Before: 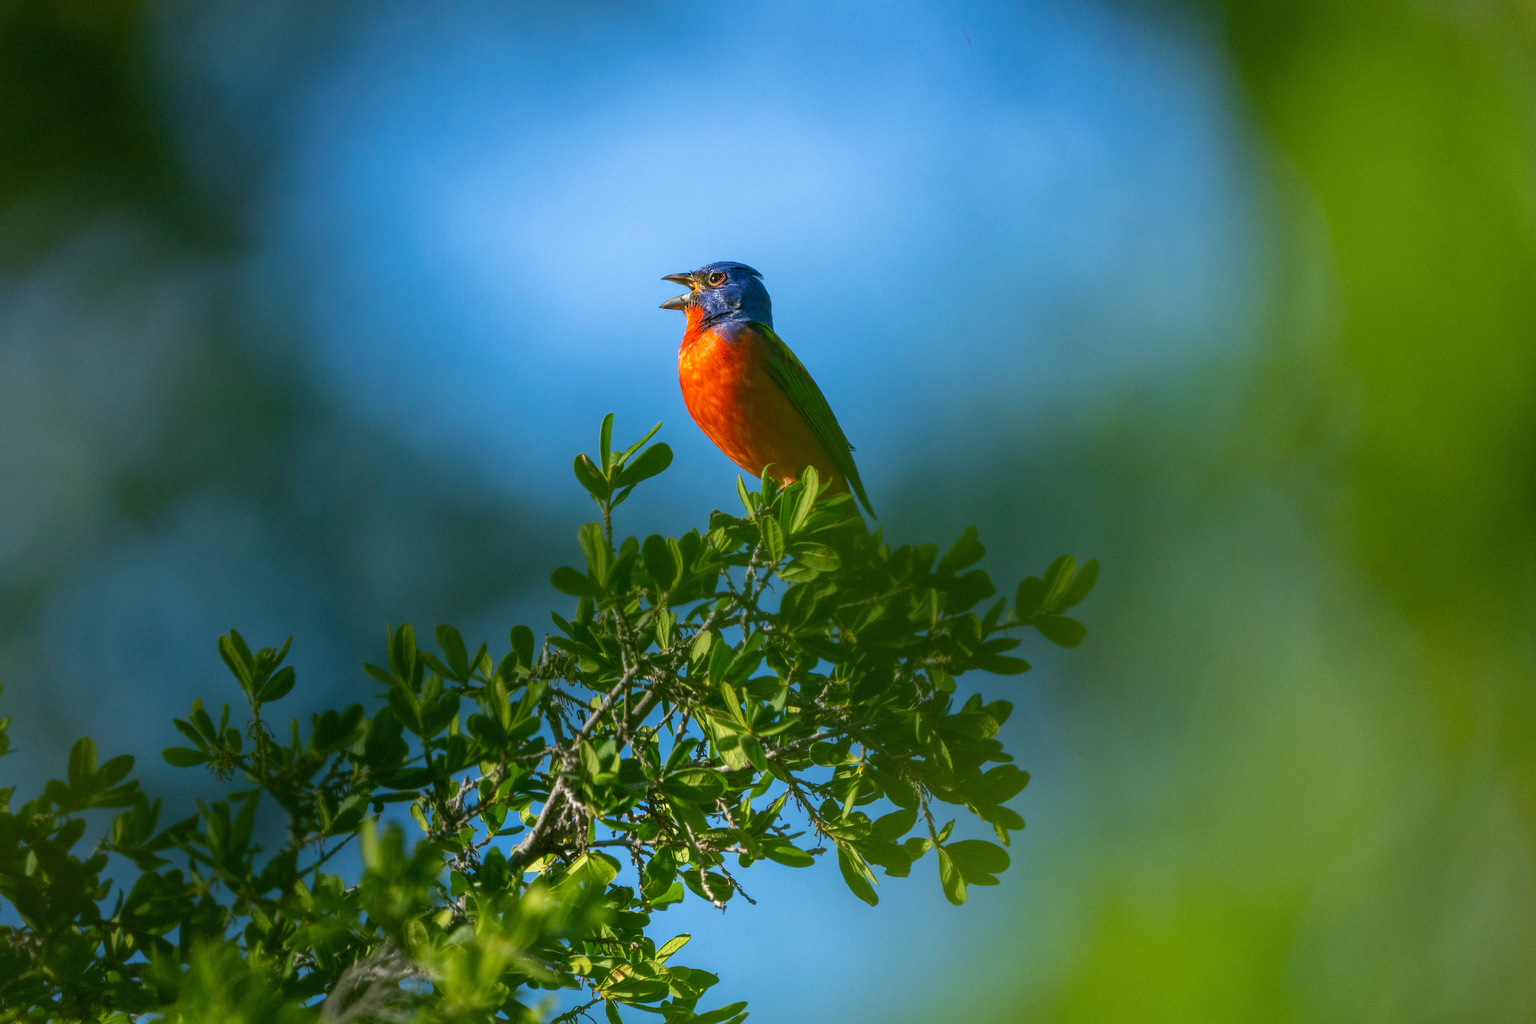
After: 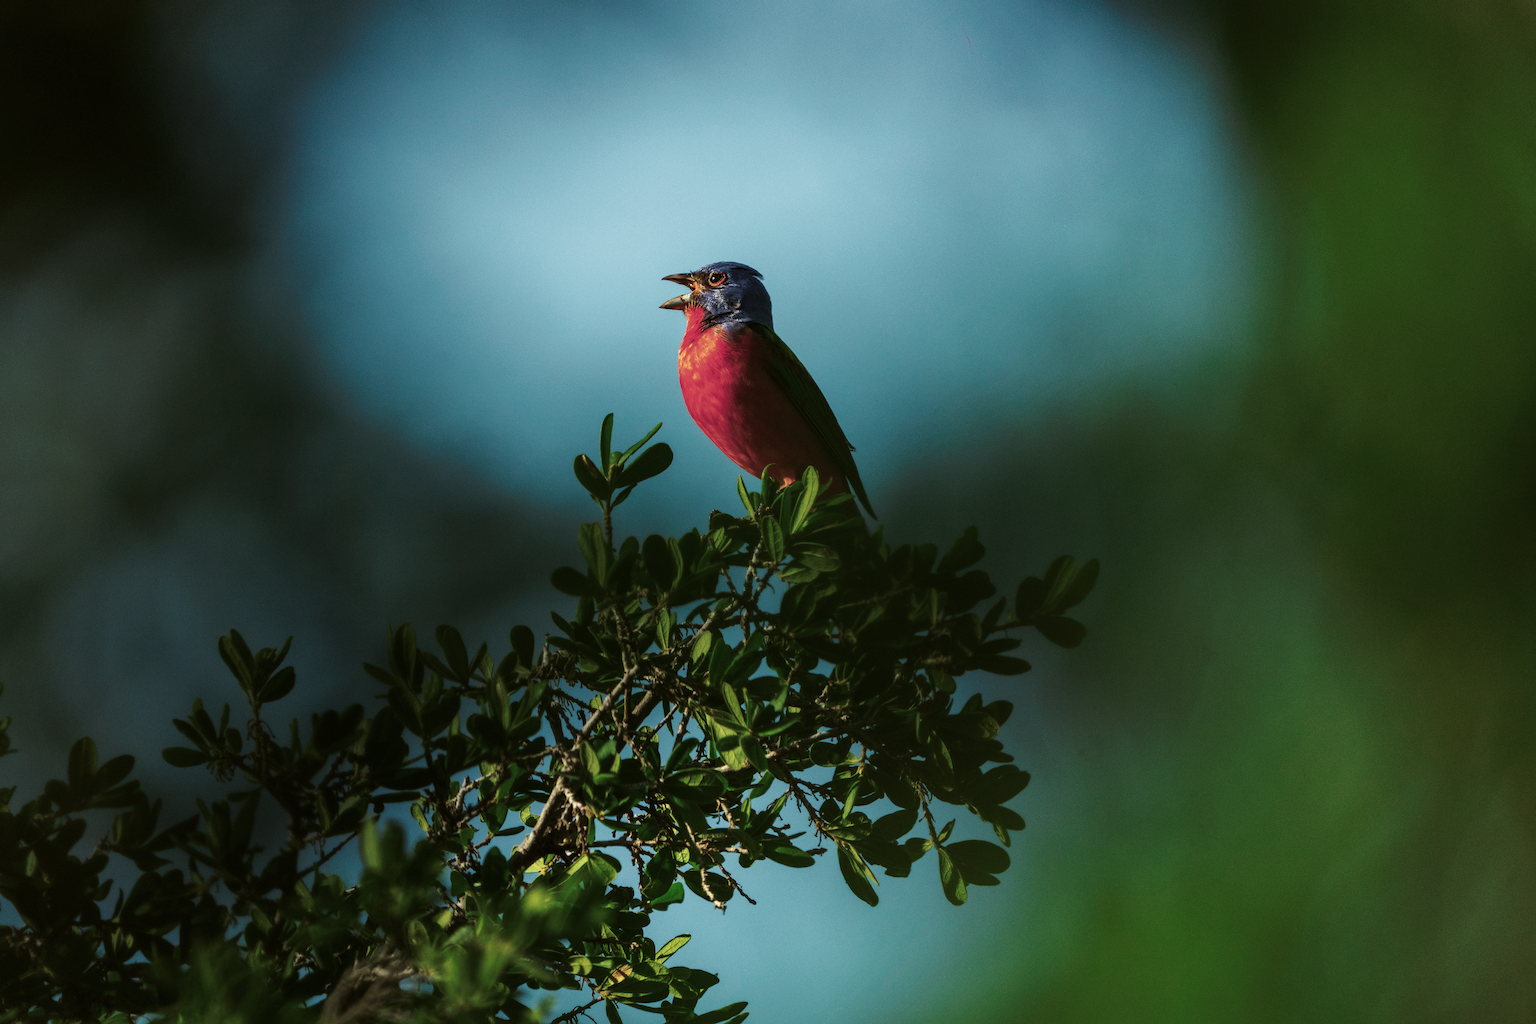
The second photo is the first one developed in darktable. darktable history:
tone curve: curves: ch0 [(0, 0) (0.003, 0.006) (0.011, 0.007) (0.025, 0.01) (0.044, 0.015) (0.069, 0.023) (0.1, 0.031) (0.136, 0.045) (0.177, 0.066) (0.224, 0.098) (0.277, 0.139) (0.335, 0.194) (0.399, 0.254) (0.468, 0.346) (0.543, 0.45) (0.623, 0.56) (0.709, 0.667) (0.801, 0.78) (0.898, 0.891) (1, 1)], preserve colors none
color look up table: target L [75.66, 86.86, 79.19, 75.34, 86.77, 75.59, 64.38, 59.83, 57.84, 54.02, 22.56, 201.07, 86.33, 86.02, 68.79, 70.52, 60.43, 64.4, 56.41, 51.14, 48.07, 44.6, 36.55, 42.14, 15.38, 95.84, 90.78, 75.29, 76.01, 68.68, 60.68, 55.47, 58.15, 59.9, 50.72, 47.8, 47.3, 28.03, 32.32, 18.58, 9.179, 79.43, 88.27, 70.61, 75.49, 74.63, 56.58, 43.11, 31.41], target a [-53.11, -1.022, -44.19, -47.69, -13.98, -45.49, -42.48, -31.36, -22.49, -3.461, -18.59, 0, 2.79, 7.947, 21.57, 28.04, 40.57, 10.59, 44.08, 48.43, 13.15, 30.66, 15.04, 34.81, 25.34, -1.892, 10.59, 22.28, 21.14, 11.01, 46.18, 50.24, 8.24, 29.52, 18.25, 38.72, 10.01, 4.184, 30.66, 28, 5.236, -44.97, -6.163, -32, -29.89, -6.396, -2.699, -18.14, -2.875], target b [50.43, 47.78, 7.386, 27.27, 36.29, 17.98, 39.01, 12.07, 15.38, 26.85, 22.55, -0.001, 46.29, 33.8, 29.91, 29.48, 19.74, 25.93, 16.53, 12.02, 13.76, 13.95, 19.45, 11.77, 11.85, 7.749, 1.726, 30.06, -3.116, 12.25, 13.43, 14.55, -19.75, -20.35, -1.605, 7.159, -25.61, 8.147, 6.456, -15.35, 3.871, 8.443, -6.429, -0.664, -8.403, -12.98, 0.628, -0.437, -12.64], num patches 49
